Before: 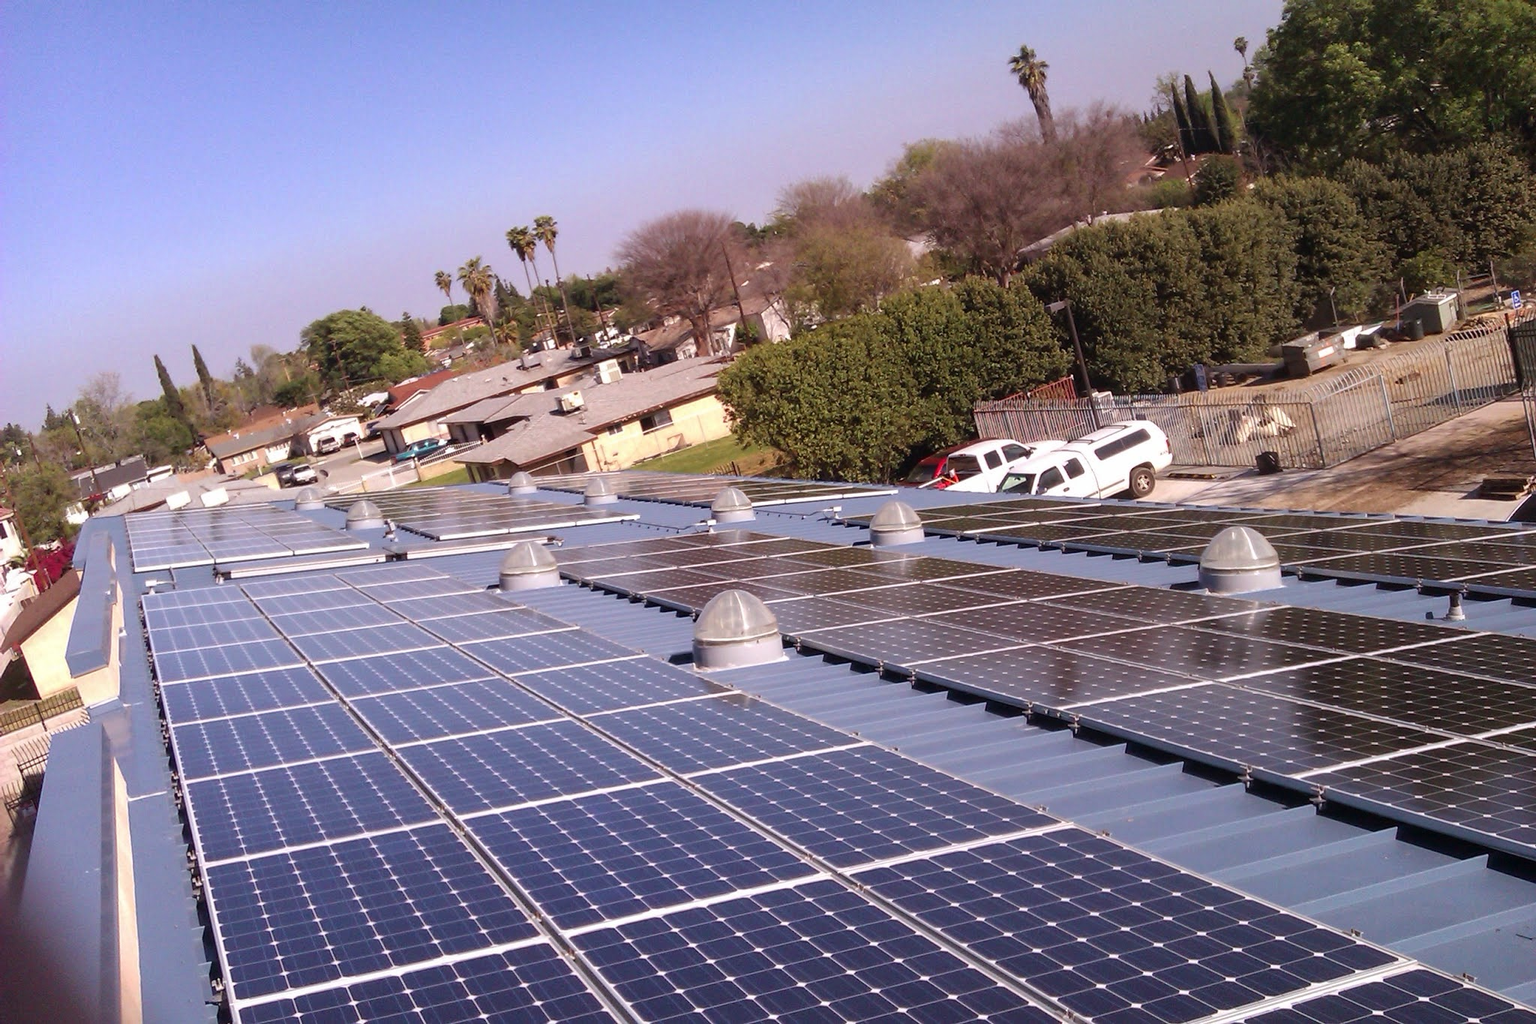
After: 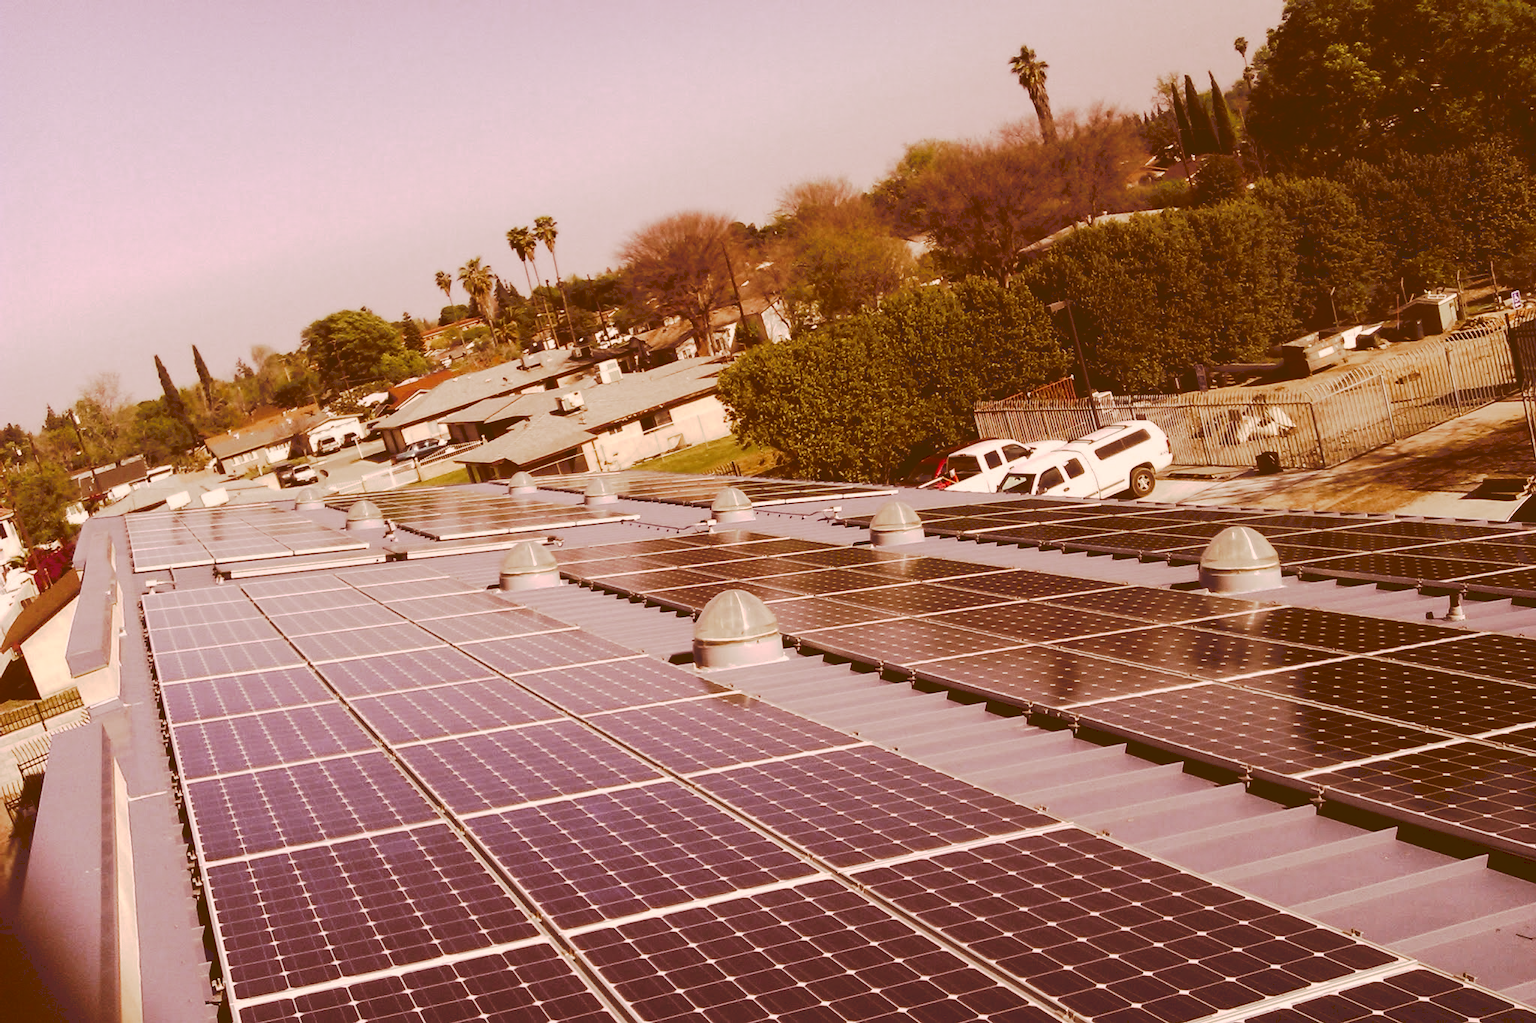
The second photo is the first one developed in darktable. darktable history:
tone curve: curves: ch0 [(0, 0) (0.003, 0.15) (0.011, 0.151) (0.025, 0.15) (0.044, 0.15) (0.069, 0.151) (0.1, 0.153) (0.136, 0.16) (0.177, 0.183) (0.224, 0.21) (0.277, 0.253) (0.335, 0.309) (0.399, 0.389) (0.468, 0.479) (0.543, 0.58) (0.623, 0.677) (0.709, 0.747) (0.801, 0.808) (0.898, 0.87) (1, 1)], preserve colors none
color look up table: target L [93.18, 90.95, 83.94, 80.55, 76.78, 73.66, 59.04, 57.83, 46.68, 47.79, 35.8, 36.46, 9.708, 82.6, 78.59, 69.12, 66.18, 58.17, 55.33, 52.42, 47.74, 46.99, 46.04, 41.72, 36.29, 35.33, 27.25, 21.04, 9.502, 96.25, 86.61, 62.45, 73.36, 74.93, 59.85, 44.63, 40.88, 36.18, 21.86, 35.02, 10.89, 90.58, 83.38, 79.15, 70.49, 68.81, 41.89, 39.75, 24.89], target a [3.895, -11.43, -22.1, 5.344, -27.3, 7.835, -13.85, 1.479, -12.15, 7.804, -5.944, -4.387, 44.98, 10.44, 17.06, 36.86, 44.66, 16.48, 61.12, 64.73, 27.06, 48.63, 45.2, 28.42, 15.88, 50.2, 41.42, 43.17, 44.92, 14.27, 19.51, 23.45, 21.61, 28.35, 45.29, 20.79, 32.93, 30.21, 26.03, 45.43, 47.66, 3.779, -8.605, 6.133, -1.266, 14.8, 11.59, 9.33, 12.87], target b [35.88, 63.7, 36.28, 25.24, 63.79, 41.38, 24.8, 22.46, 51.28, 55.09, 60.96, 62.26, 16.54, 49.66, 23.83, 46.12, 19.49, 34.44, 27.92, 74.26, 62.23, 80.08, 21.55, 71.21, 61.96, 60.21, 46.13, 36.06, 16.16, 6.072, -5.132, 18.3, -7.966, -16.89, -6.297, -0.222, -7.06, -12.91, 37.11, -25.78, 18.29, 1.32, 9.854, -5.78, 14.66, 8.828, 21.12, 6.397, 42.3], num patches 49
